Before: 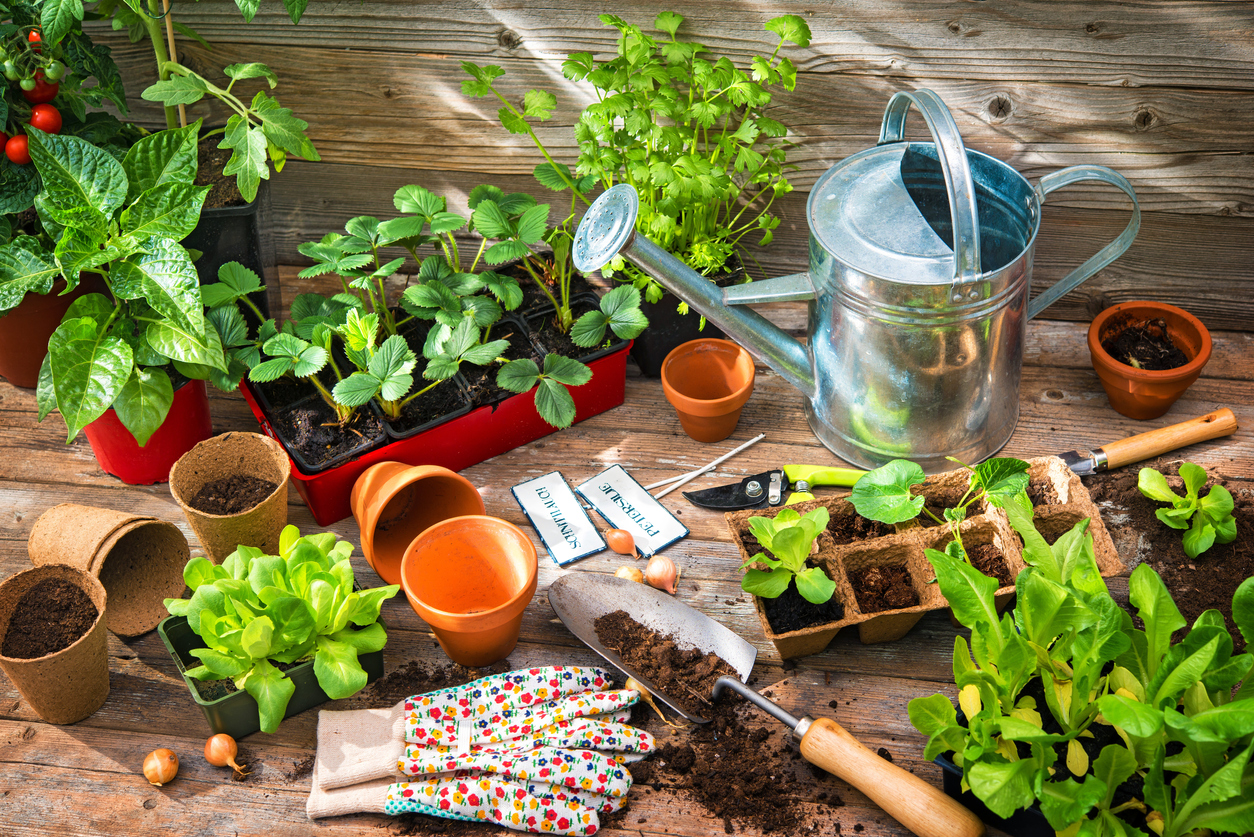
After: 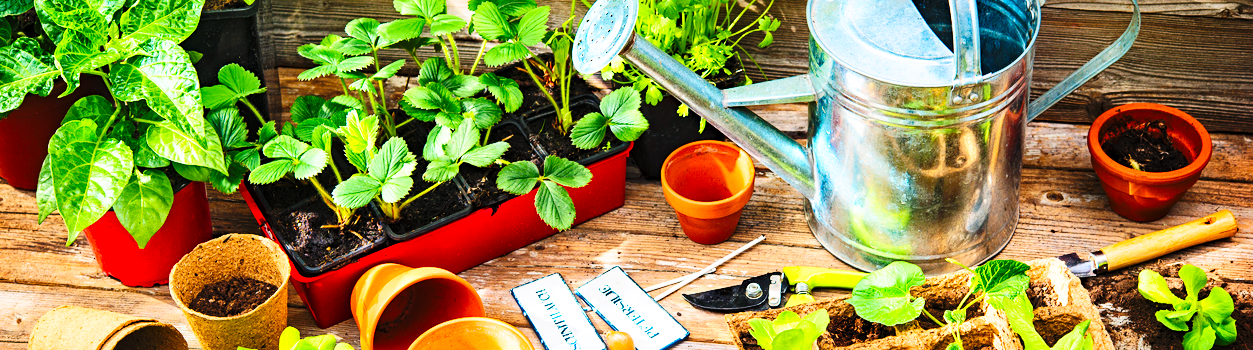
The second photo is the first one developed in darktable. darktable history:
sharpen: amount 0.2
crop and rotate: top 23.84%, bottom 34.294%
contrast brightness saturation: contrast 0.2, brightness 0.16, saturation 0.22
base curve: curves: ch0 [(0, 0) (0.036, 0.025) (0.121, 0.166) (0.206, 0.329) (0.605, 0.79) (1, 1)], preserve colors none
haze removal: strength 0.29, distance 0.25, compatibility mode true, adaptive false
